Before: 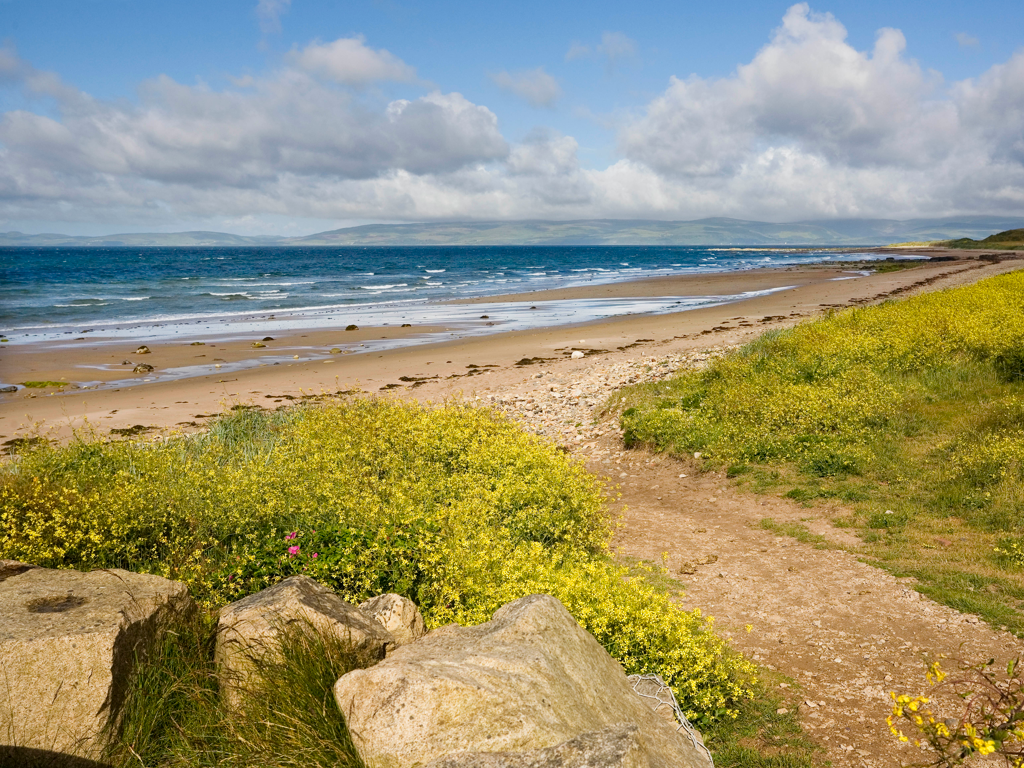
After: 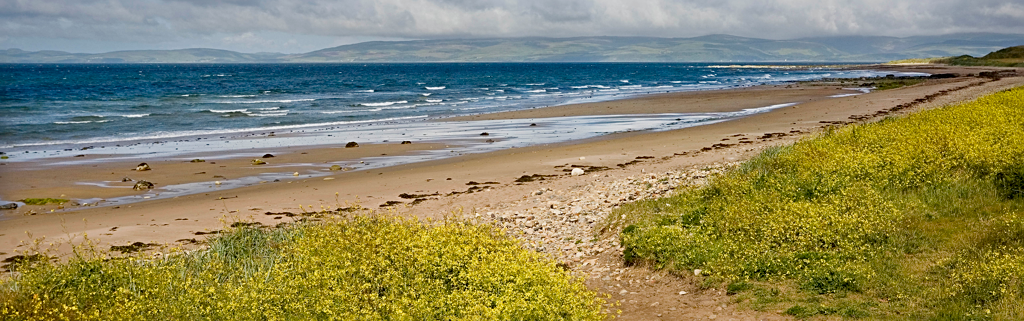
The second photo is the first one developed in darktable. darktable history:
sharpen: radius 2.167, amount 0.381, threshold 0
exposure: black level correction 0.006, exposure -0.226 EV, compensate highlight preservation false
crop and rotate: top 23.84%, bottom 34.294%
